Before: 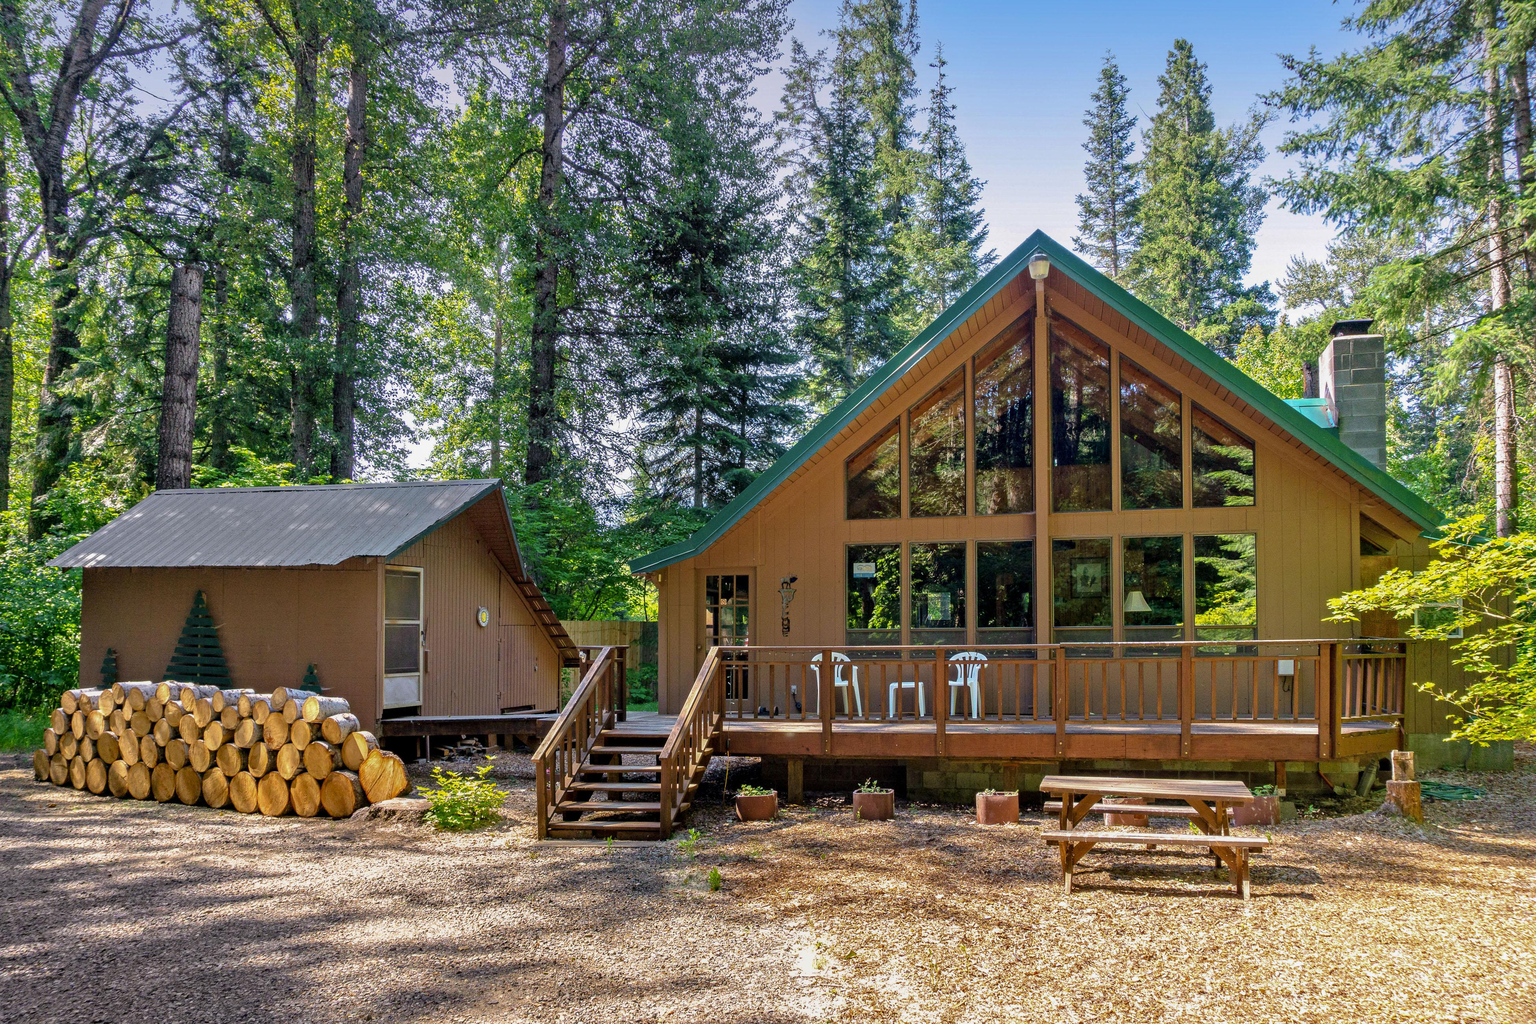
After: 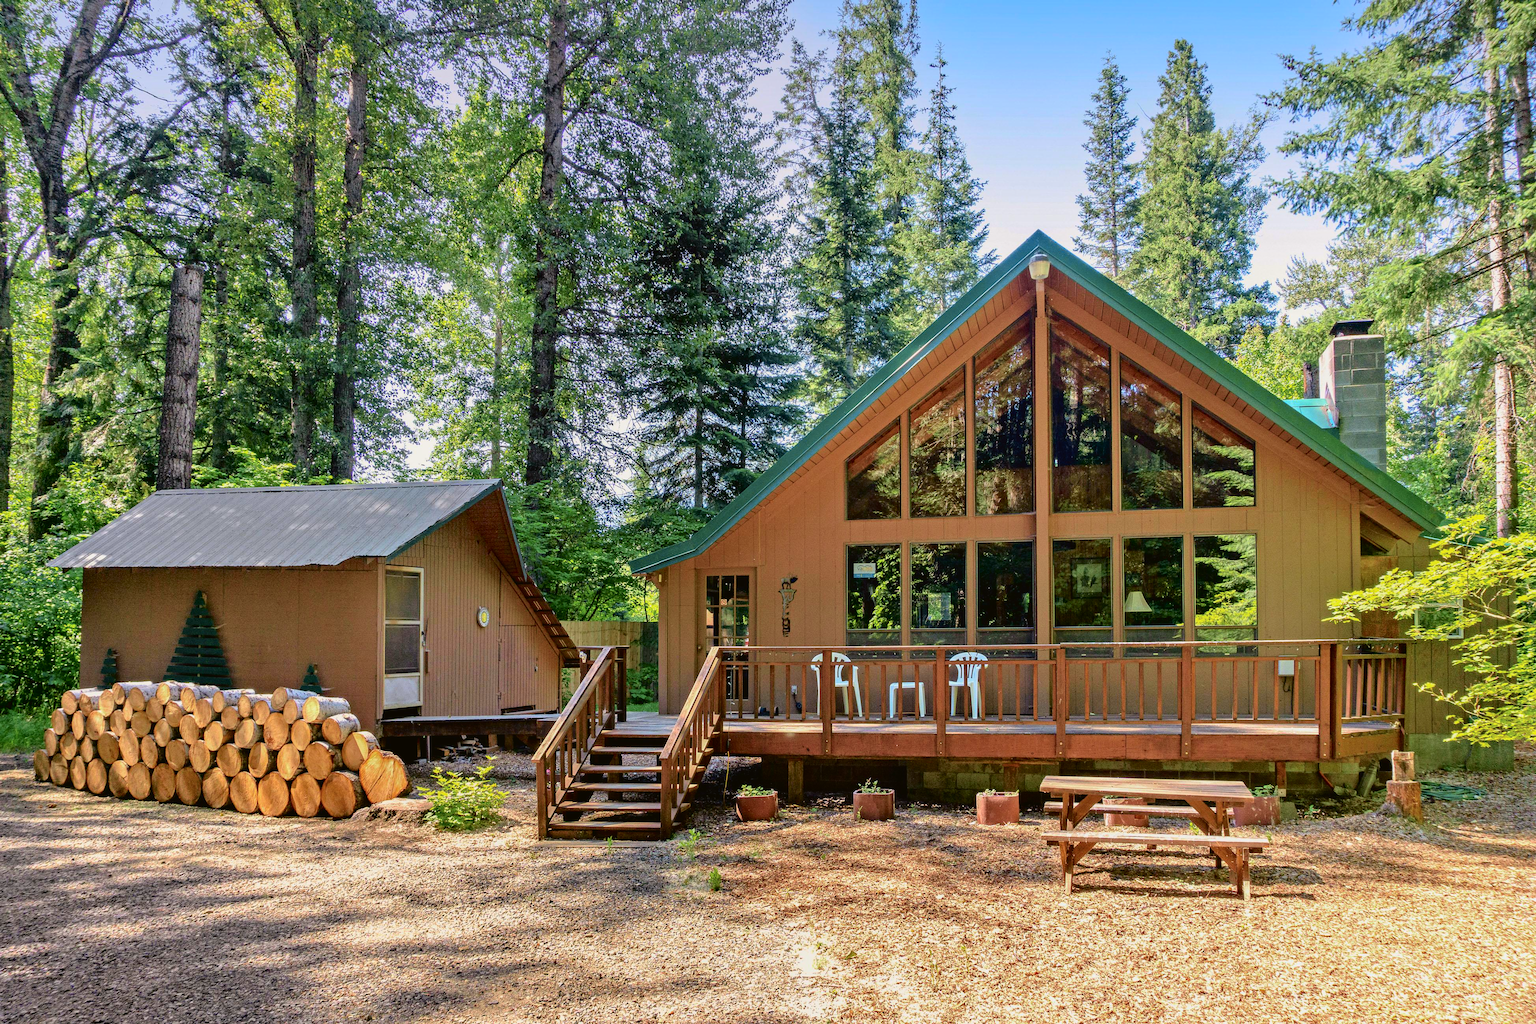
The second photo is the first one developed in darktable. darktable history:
tone curve: curves: ch0 [(0, 0.021) (0.049, 0.044) (0.152, 0.14) (0.328, 0.377) (0.473, 0.543) (0.641, 0.705) (0.868, 0.887) (1, 0.969)]; ch1 [(0, 0) (0.322, 0.328) (0.43, 0.425) (0.474, 0.466) (0.502, 0.503) (0.522, 0.526) (0.564, 0.591) (0.602, 0.632) (0.677, 0.701) (0.859, 0.885) (1, 1)]; ch2 [(0, 0) (0.33, 0.301) (0.447, 0.44) (0.487, 0.496) (0.502, 0.516) (0.535, 0.554) (0.565, 0.598) (0.618, 0.629) (1, 1)], color space Lab, independent channels, preserve colors none
